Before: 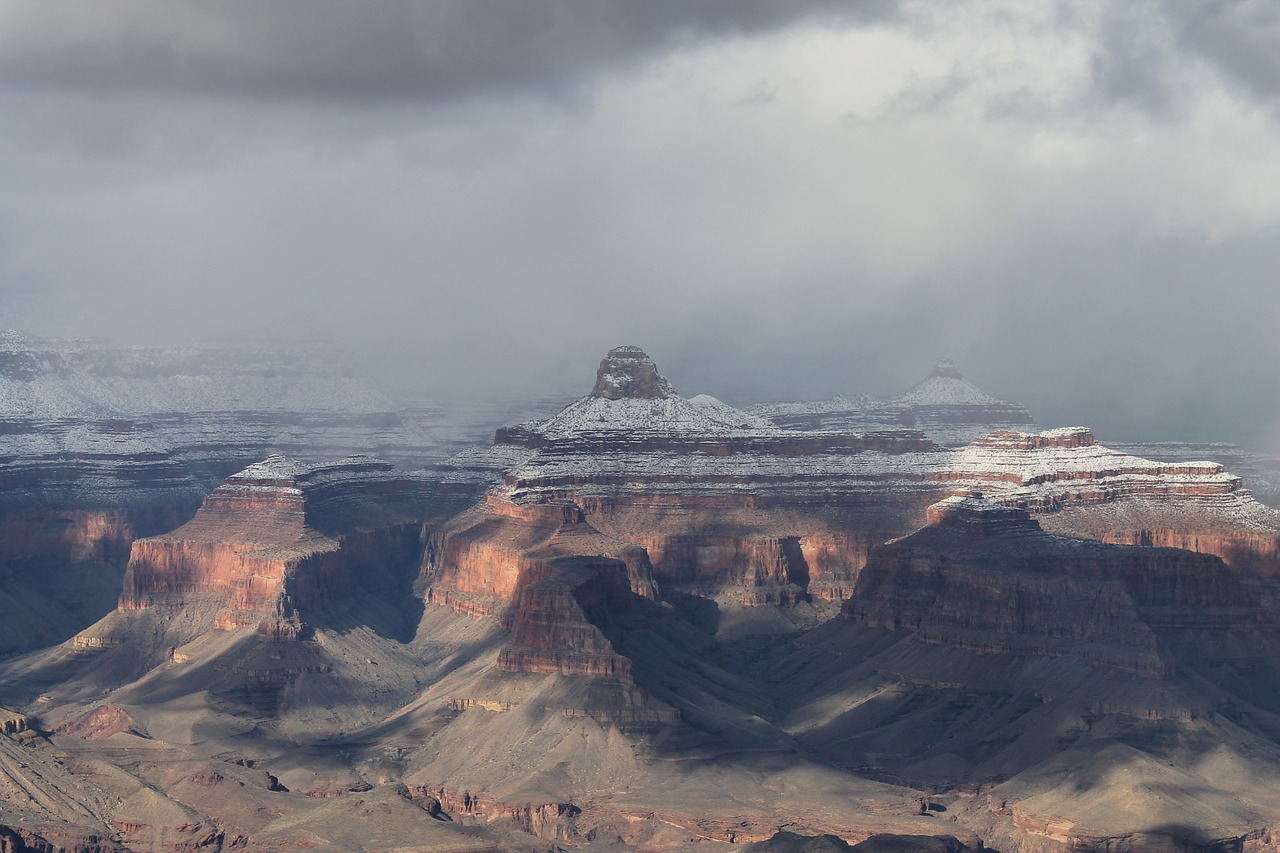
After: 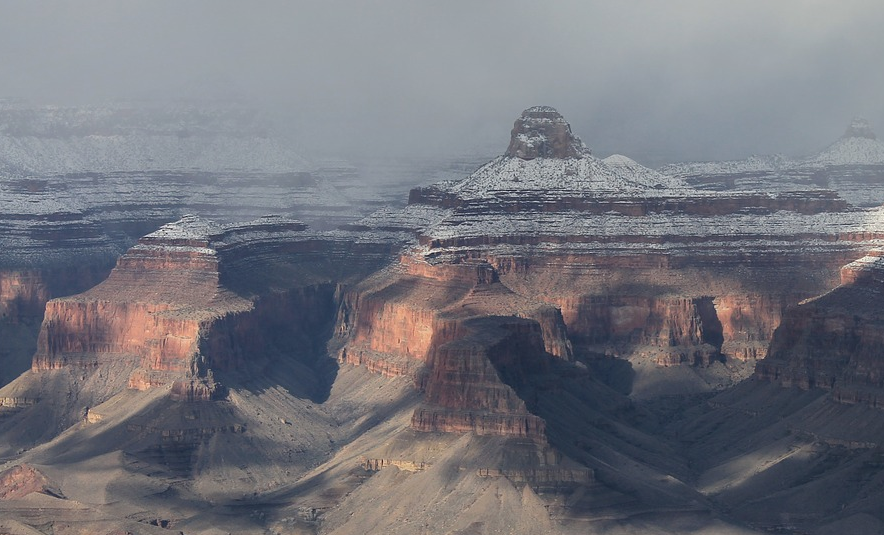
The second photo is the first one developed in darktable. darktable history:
shadows and highlights: shadows 10.49, white point adjustment 0.987, highlights -40.01
crop: left 6.74%, top 28.164%, right 24.158%, bottom 9.02%
contrast brightness saturation: contrast 0.013, saturation -0.046
